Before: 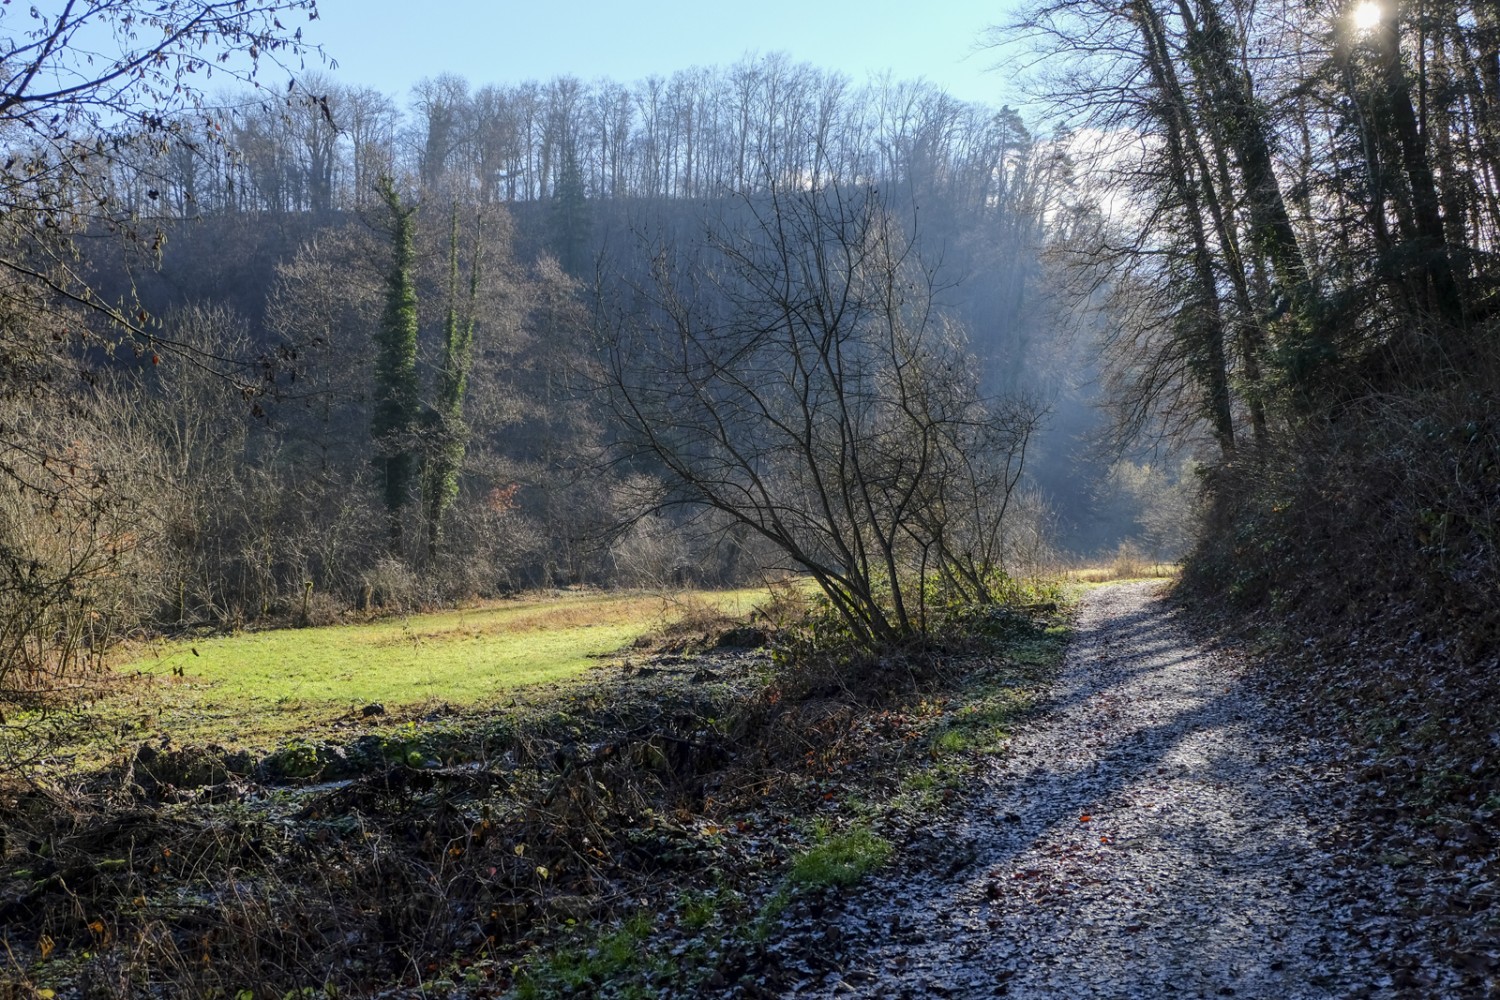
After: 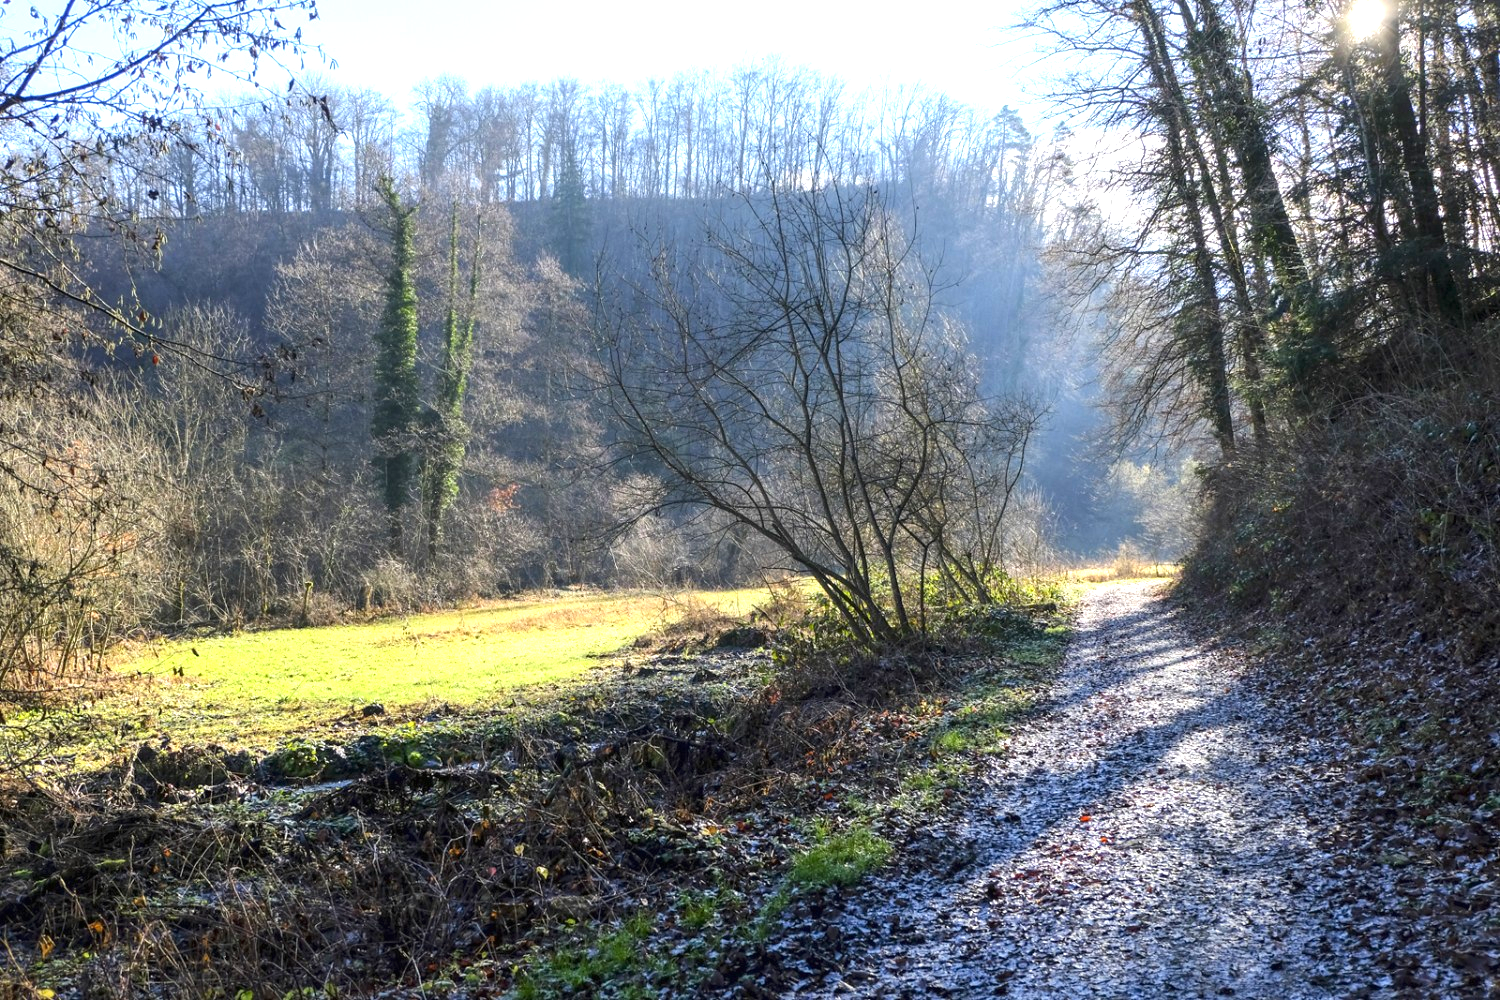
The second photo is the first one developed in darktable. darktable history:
exposure: black level correction 0, exposure 1.1 EV, compensate exposure bias true, compensate highlight preservation false
contrast brightness saturation: saturation 0.1
